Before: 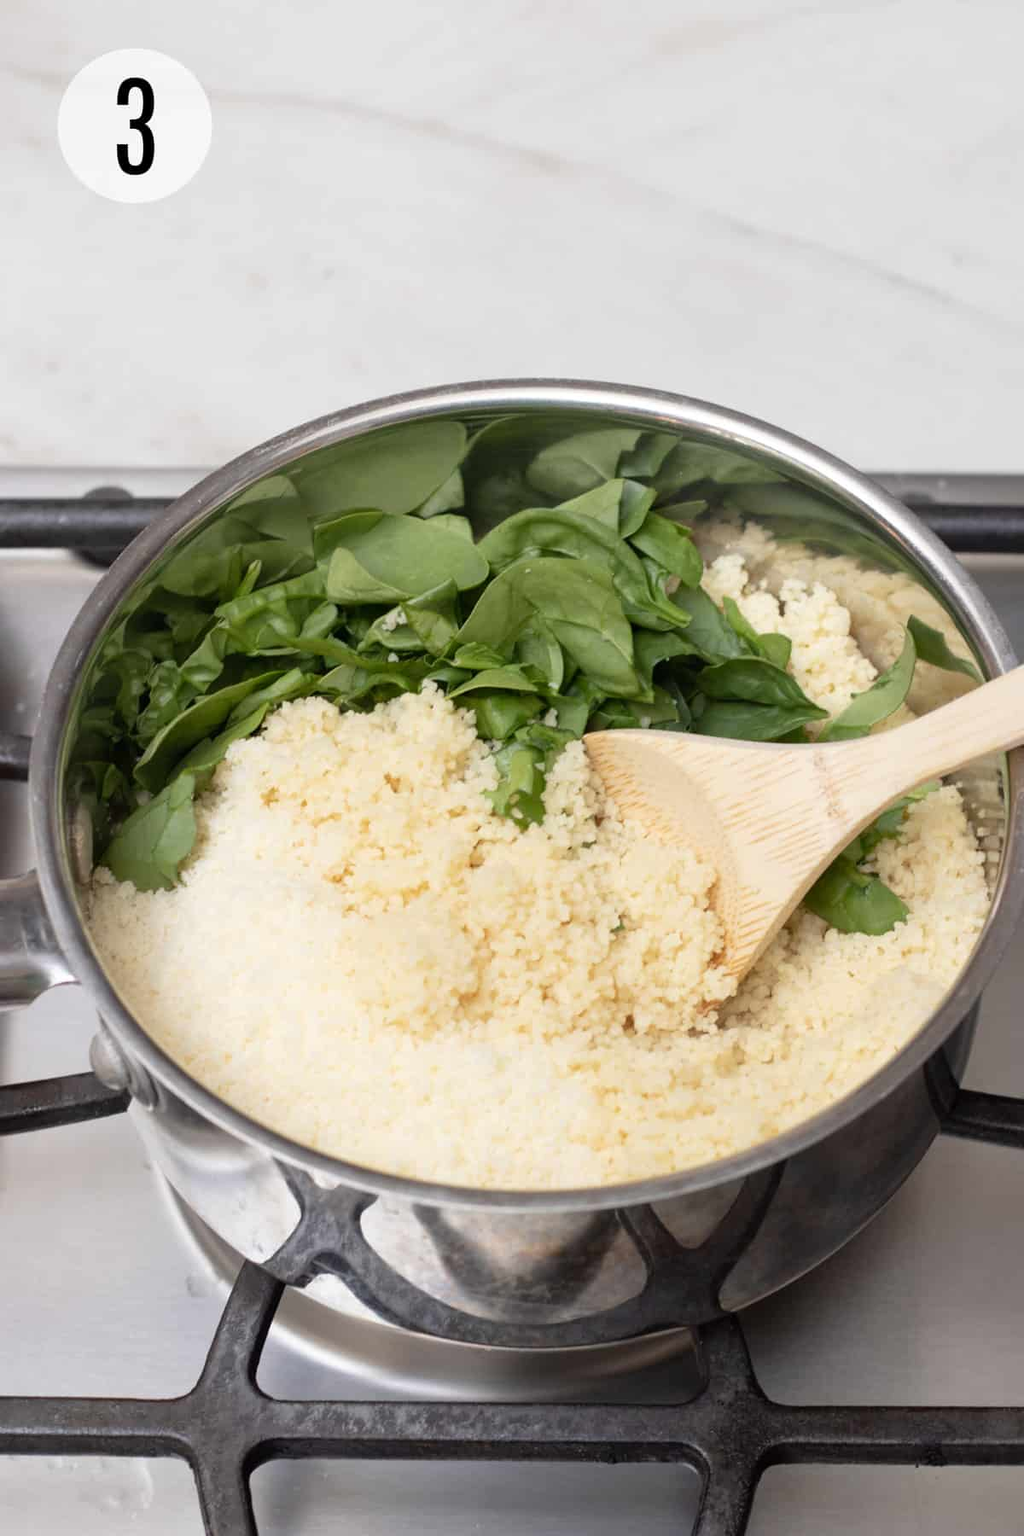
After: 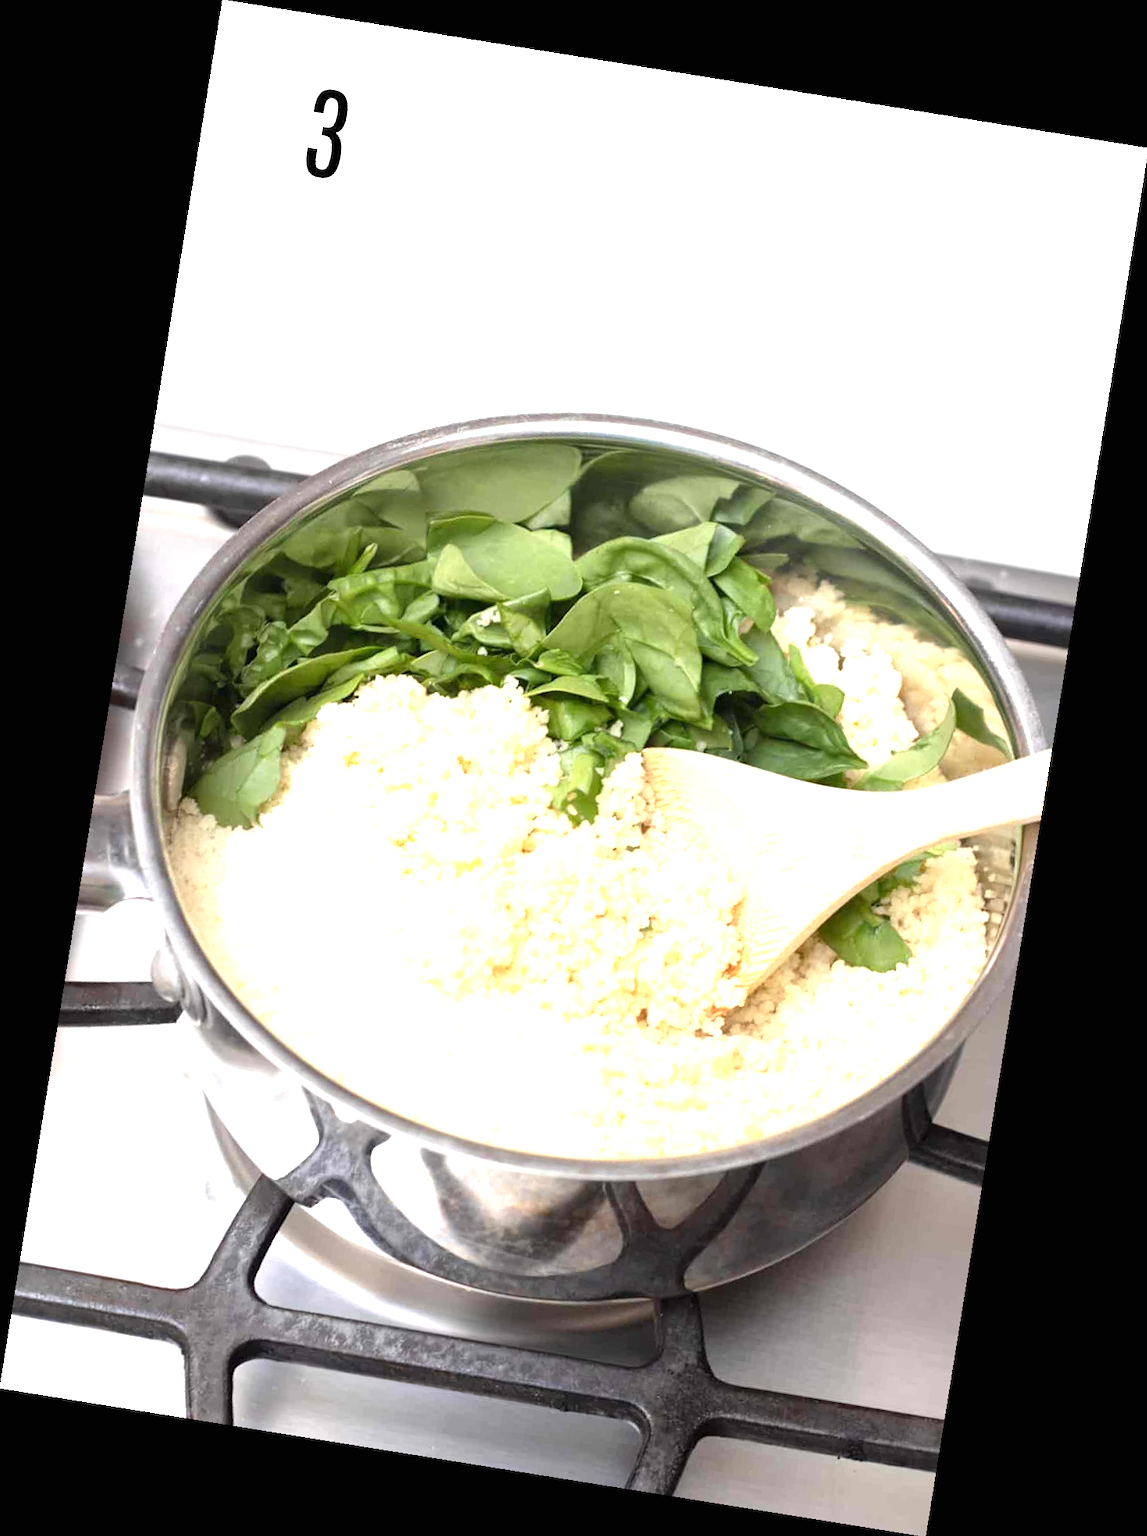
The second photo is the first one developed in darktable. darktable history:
exposure: black level correction 0, exposure 1.125 EV, compensate exposure bias true, compensate highlight preservation false
rotate and perspective: rotation 9.12°, automatic cropping off
